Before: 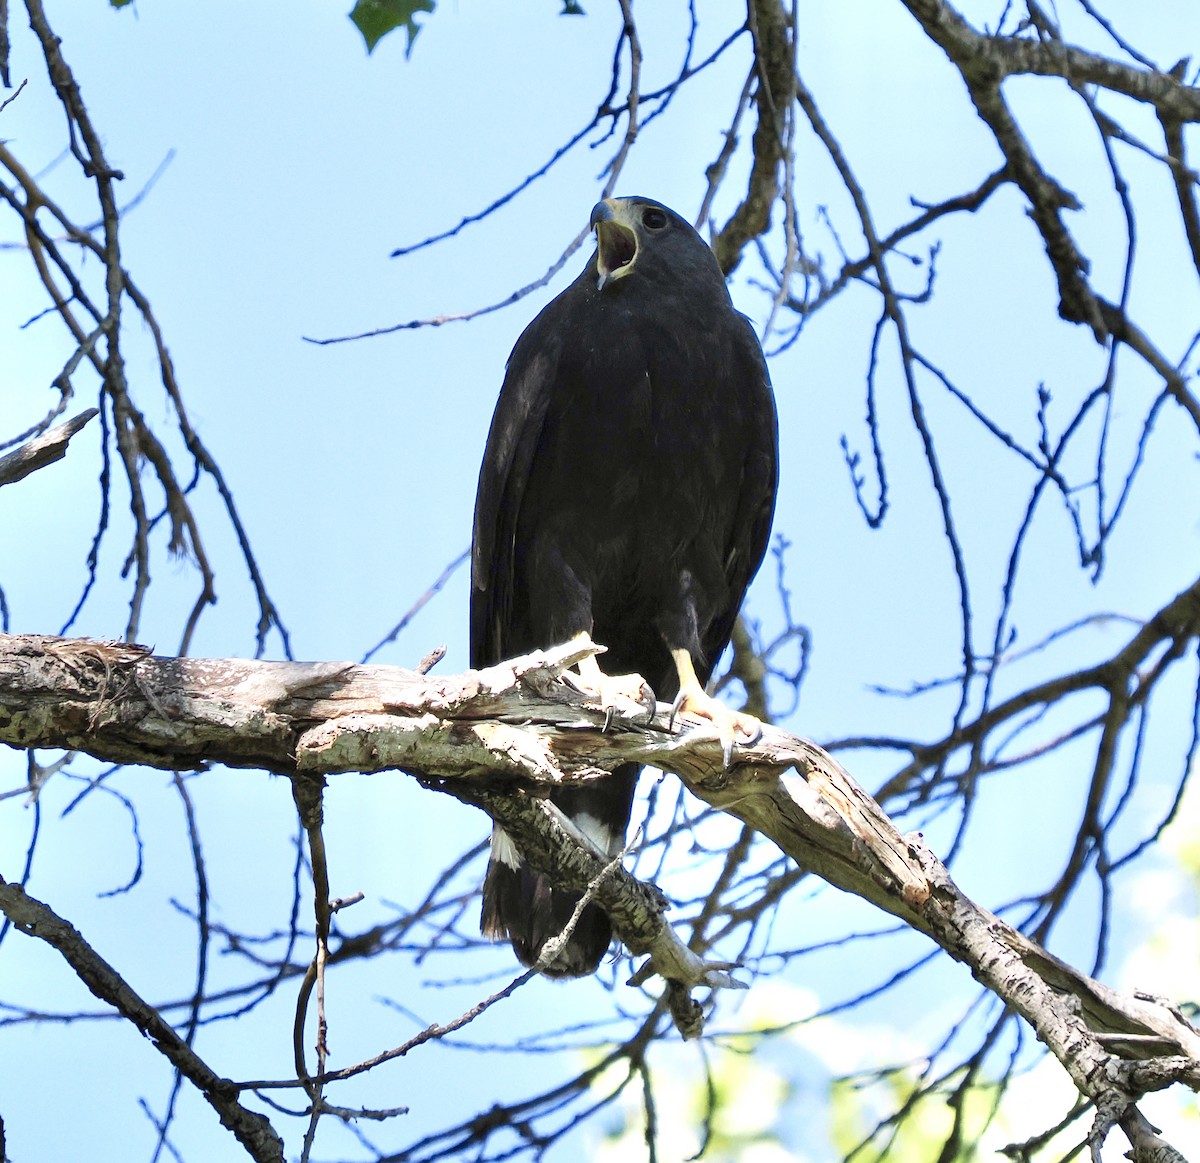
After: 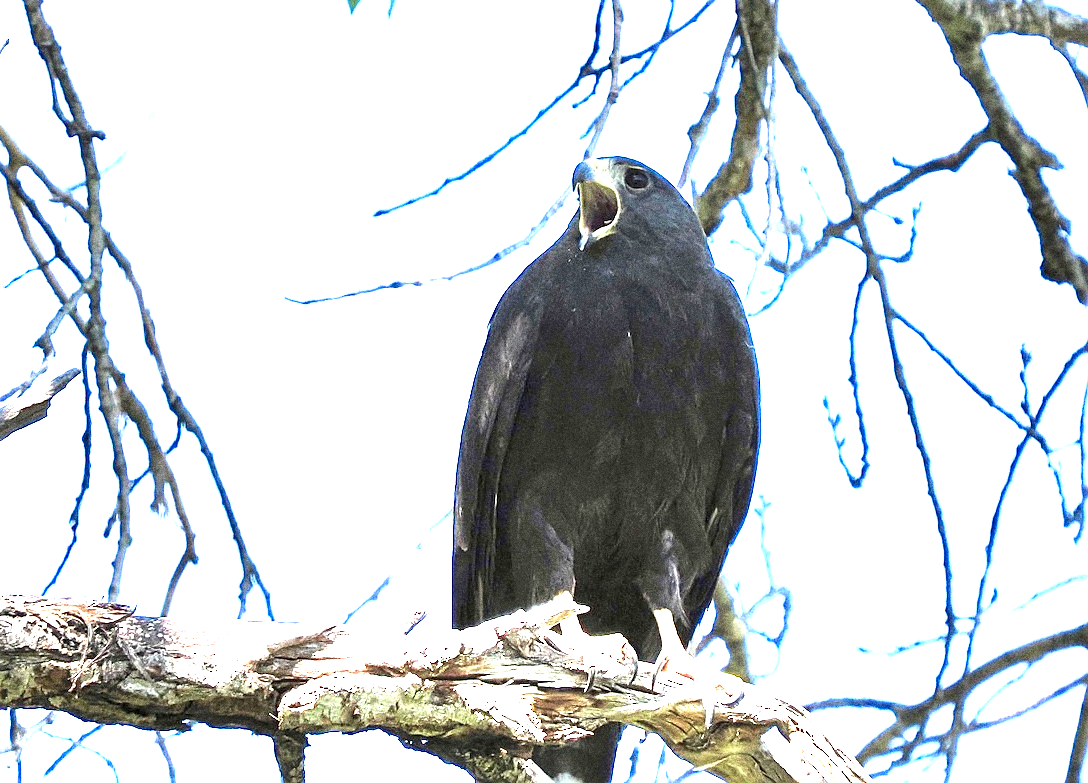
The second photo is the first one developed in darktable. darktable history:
local contrast: mode bilateral grid, contrast 20, coarseness 50, detail 120%, midtone range 0.2
crop: left 1.509%, top 3.452%, right 7.696%, bottom 28.452%
sharpen: on, module defaults
white balance: emerald 1
grain: coarseness 0.09 ISO, strength 40%
color zones: curves: ch0 [(0, 0.613) (0.01, 0.613) (0.245, 0.448) (0.498, 0.529) (0.642, 0.665) (0.879, 0.777) (0.99, 0.613)]; ch1 [(0, 0) (0.143, 0) (0.286, 0) (0.429, 0) (0.571, 0) (0.714, 0) (0.857, 0)], mix -93.41%
exposure: black level correction 0, exposure 1.741 EV, compensate exposure bias true, compensate highlight preservation false
